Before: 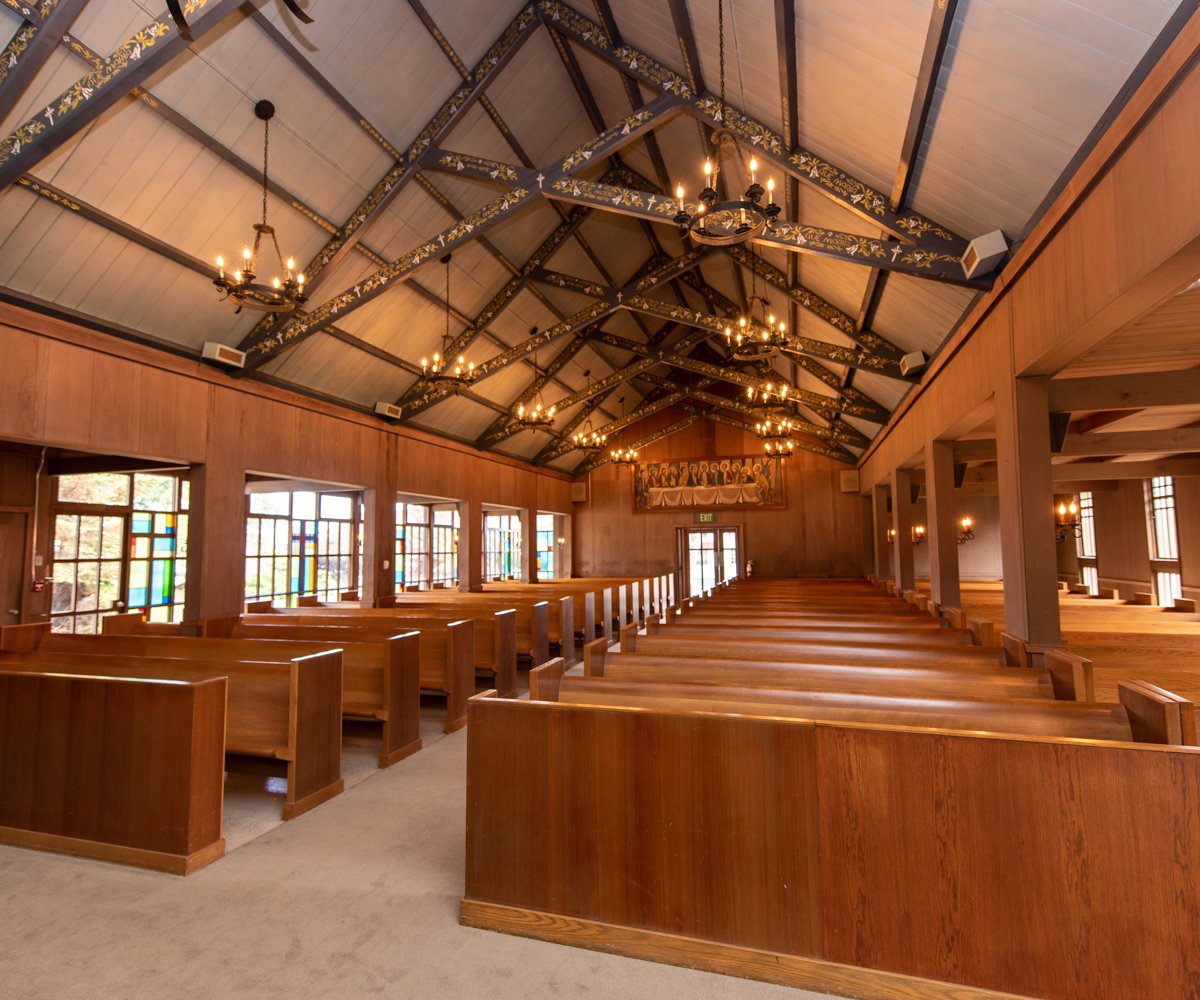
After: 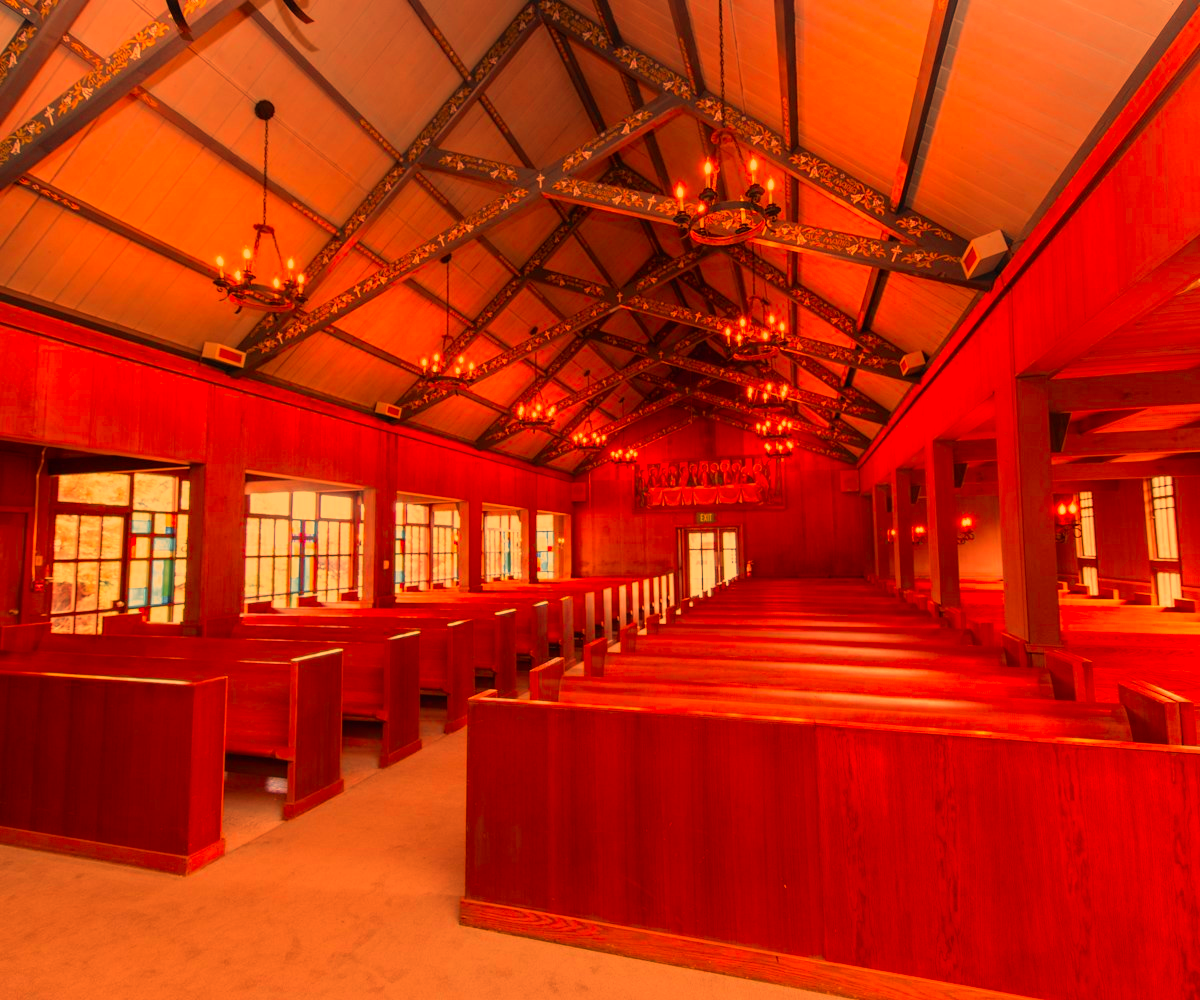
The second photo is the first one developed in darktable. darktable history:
color zones: curves: ch0 [(0, 0.48) (0.209, 0.398) (0.305, 0.332) (0.429, 0.493) (0.571, 0.5) (0.714, 0.5) (0.857, 0.5) (1, 0.48)]; ch1 [(0, 0.736) (0.143, 0.625) (0.225, 0.371) (0.429, 0.256) (0.571, 0.241) (0.714, 0.213) (0.857, 0.48) (1, 0.736)]; ch2 [(0, 0.448) (0.143, 0.498) (0.286, 0.5) (0.429, 0.5) (0.571, 0.5) (0.714, 0.5) (0.857, 0.5) (1, 0.448)]
white balance: red 1.467, blue 0.684
local contrast: mode bilateral grid, contrast 100, coarseness 100, detail 91%, midtone range 0.2
